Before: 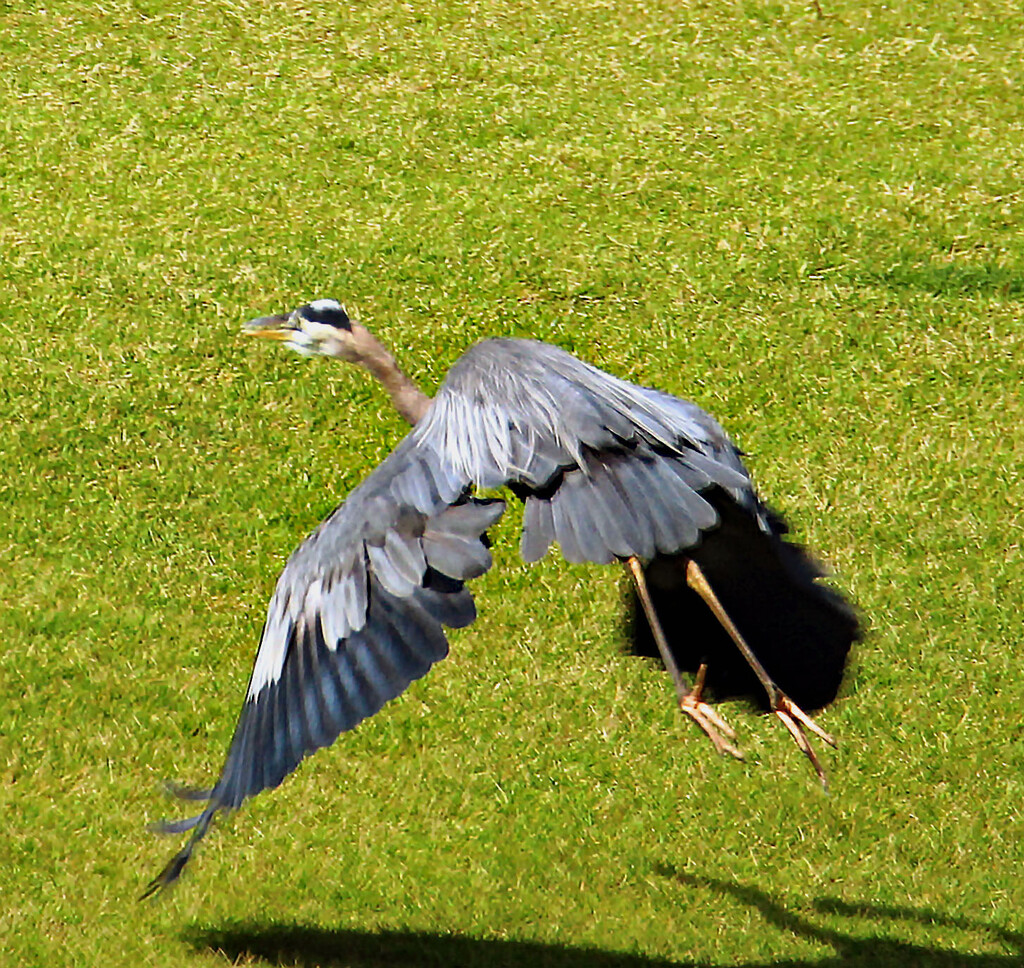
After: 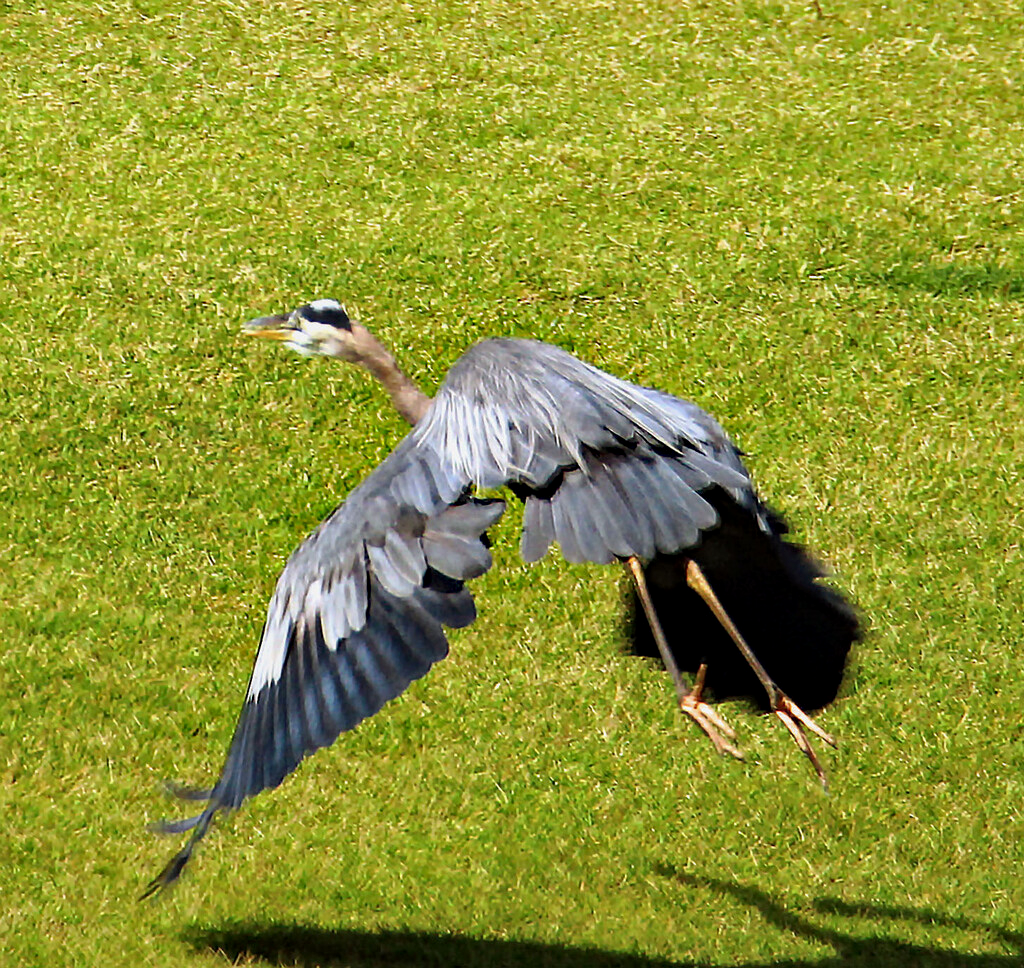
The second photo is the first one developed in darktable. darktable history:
local contrast: highlights 102%, shadows 100%, detail 119%, midtone range 0.2
